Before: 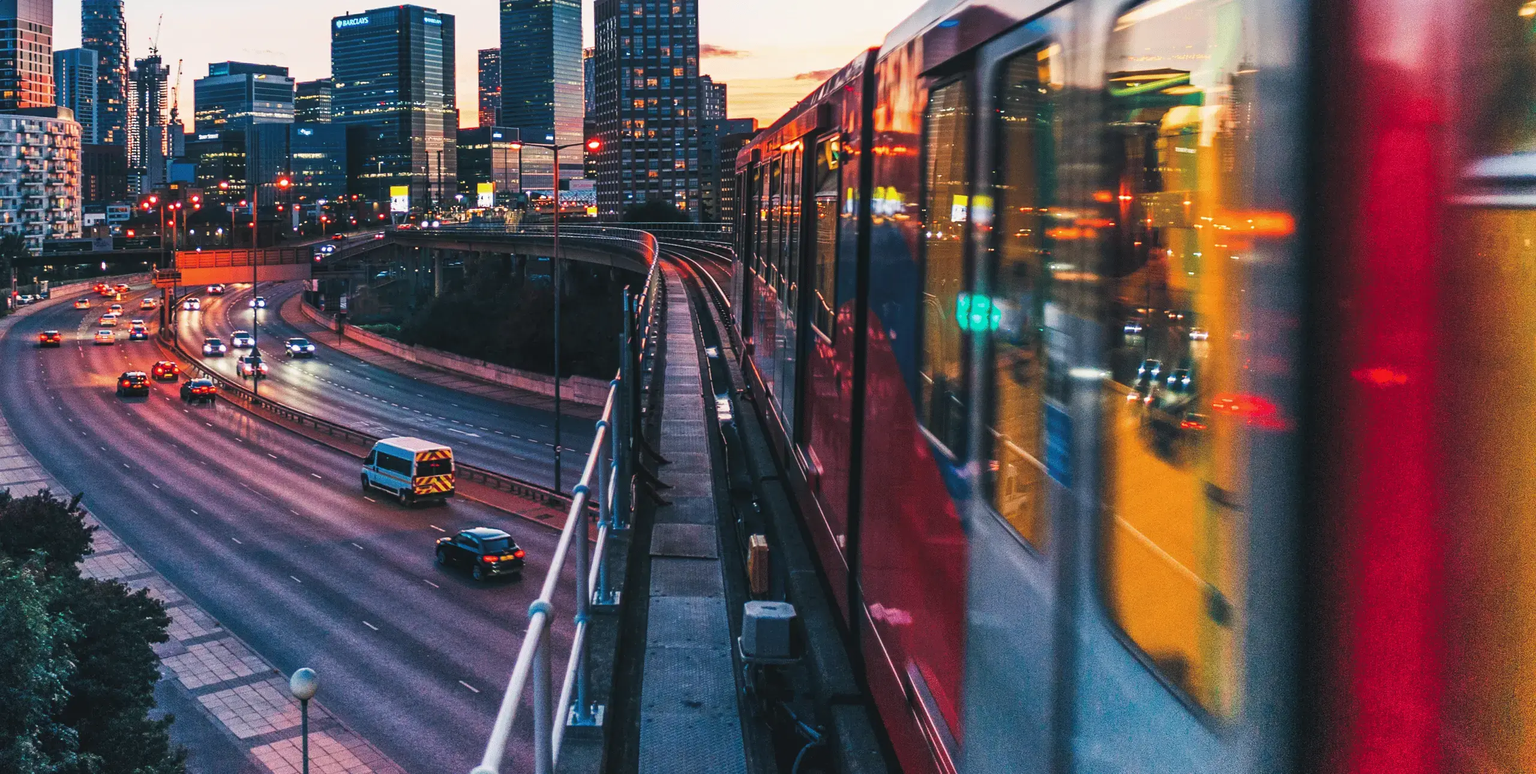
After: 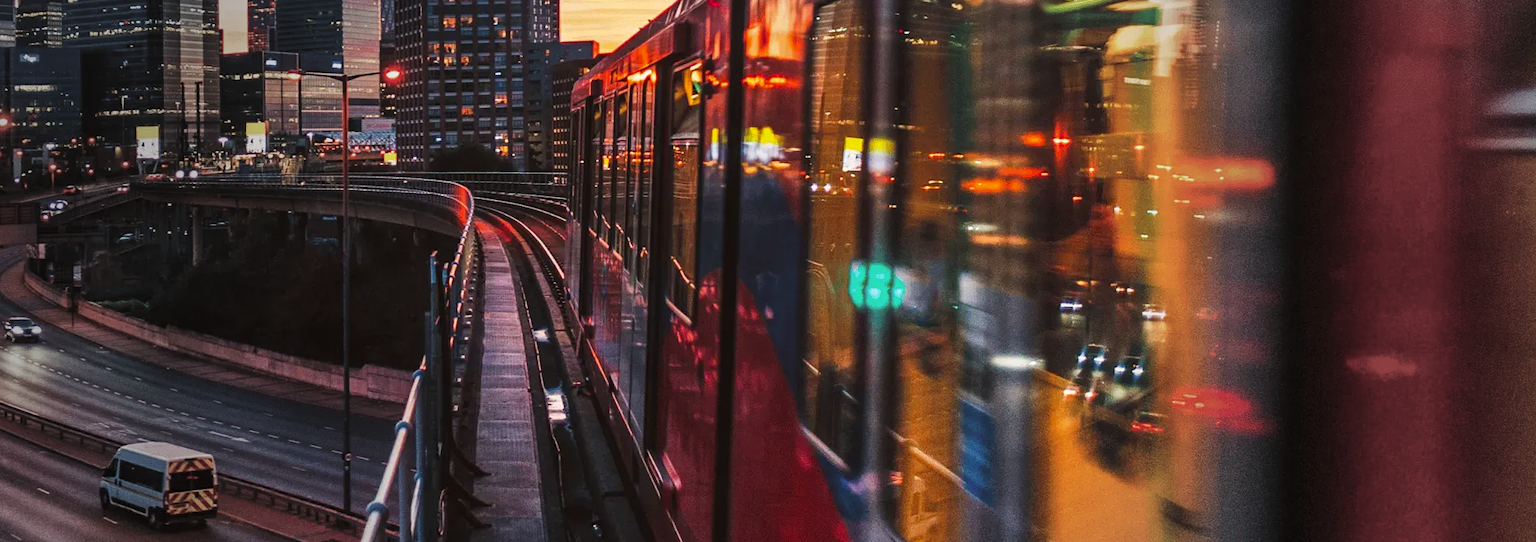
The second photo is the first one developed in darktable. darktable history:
crop: left 18.38%, top 11.092%, right 2.134%, bottom 33.217%
vignetting: fall-off start 40%, fall-off radius 40%
rgb levels: mode RGB, independent channels, levels [[0, 0.5, 1], [0, 0.521, 1], [0, 0.536, 1]]
